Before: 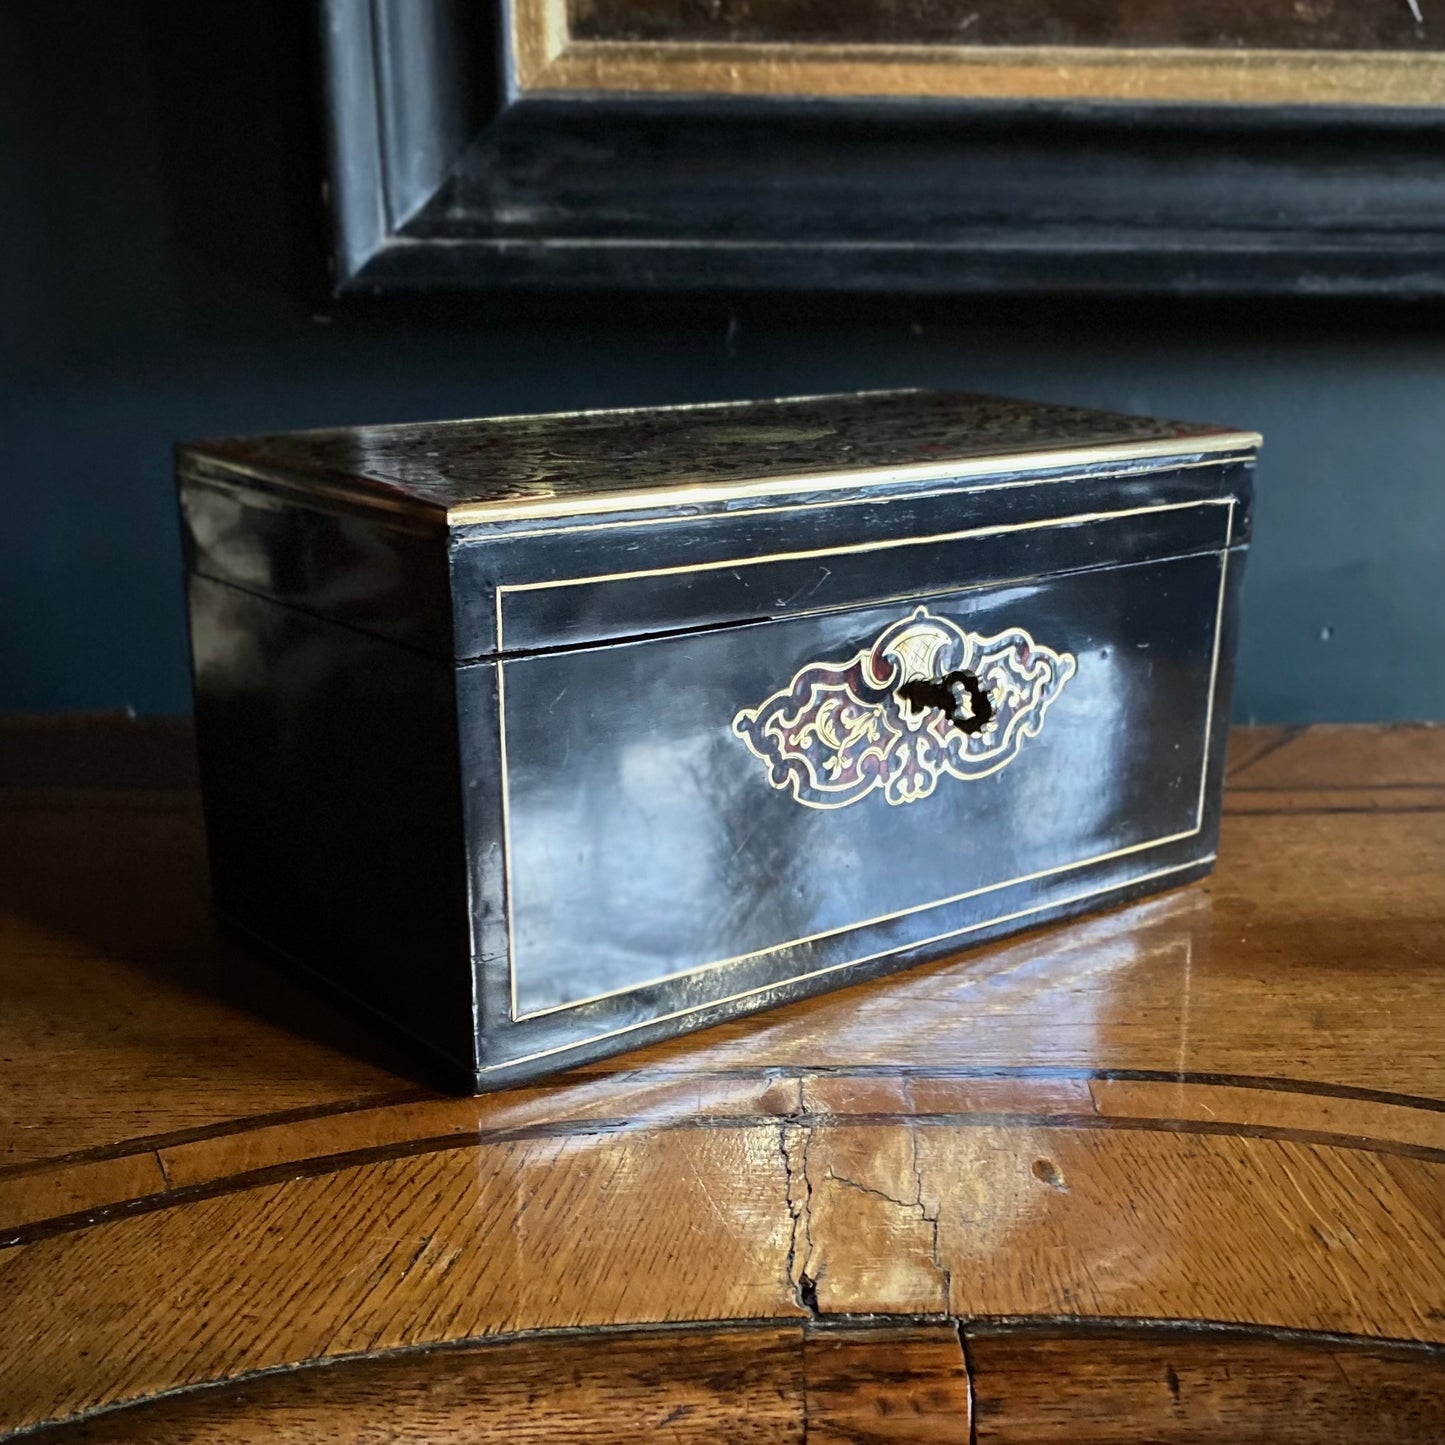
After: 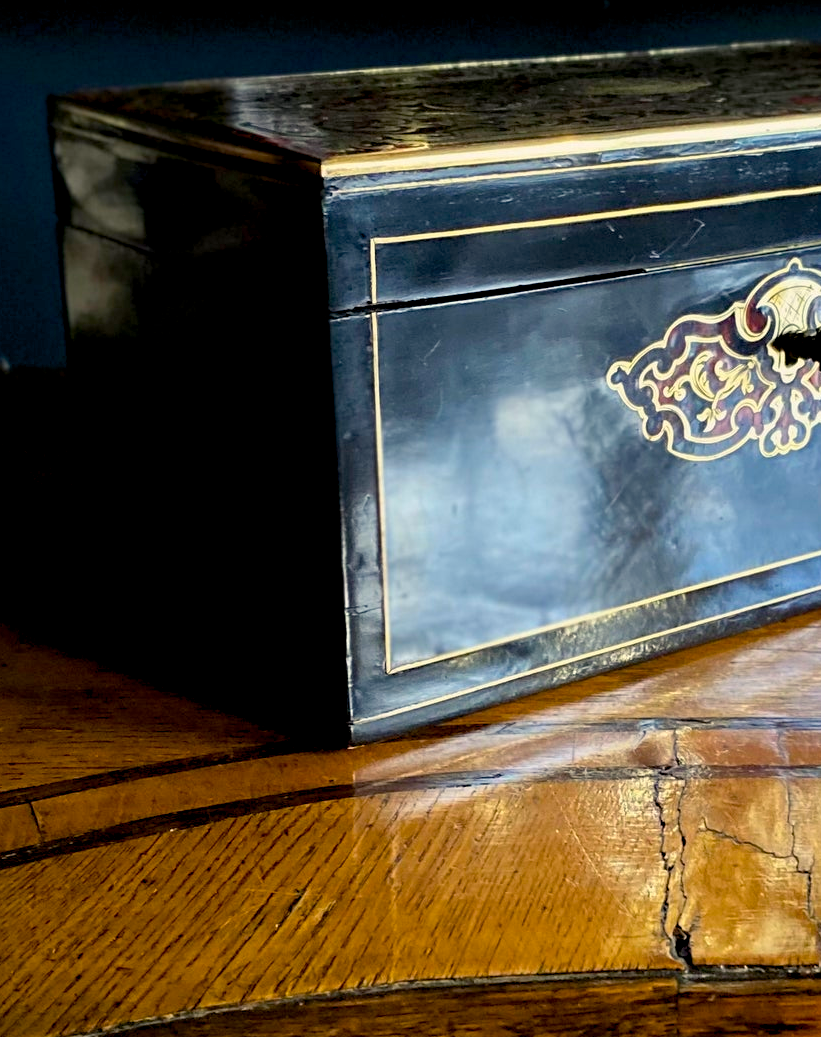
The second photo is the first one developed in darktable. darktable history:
color balance rgb: power › hue 328.66°, highlights gain › chroma 3.017%, highlights gain › hue 76.93°, global offset › luminance -0.901%, linear chroma grading › global chroma 14.968%, perceptual saturation grading › global saturation 19.302%
crop: left 8.762%, top 24.086%, right 34.37%, bottom 4.145%
tone equalizer: edges refinement/feathering 500, mask exposure compensation -1.57 EV, preserve details no
